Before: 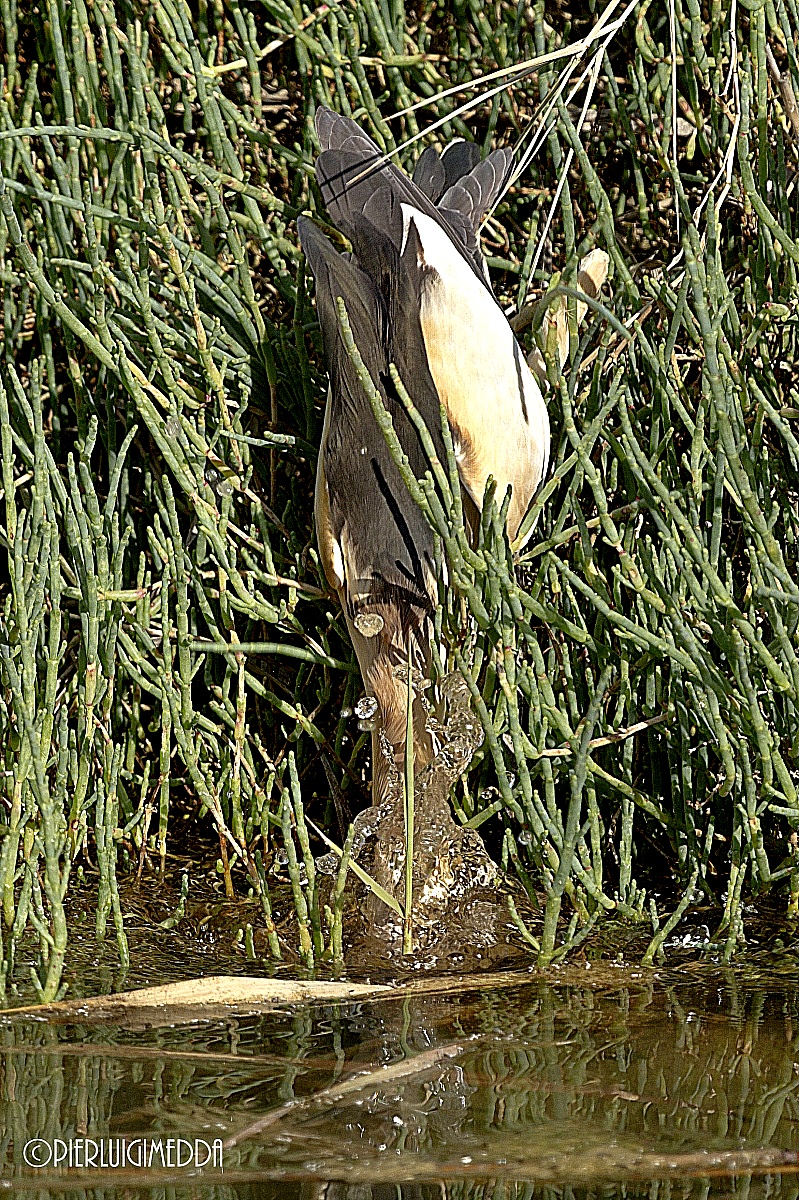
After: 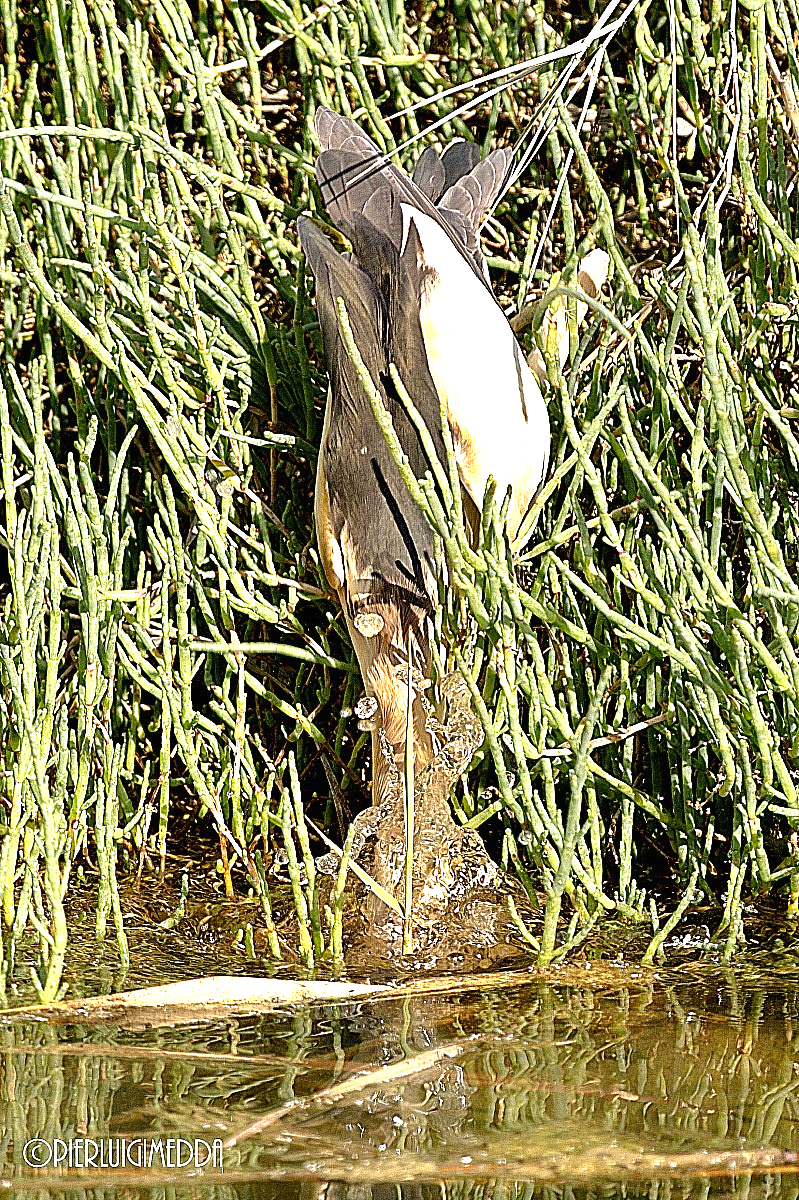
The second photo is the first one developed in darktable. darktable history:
exposure: black level correction 0, exposure 1.467 EV, compensate exposure bias true, compensate highlight preservation false
color correction: highlights a* 3.68, highlights b* 5.07
